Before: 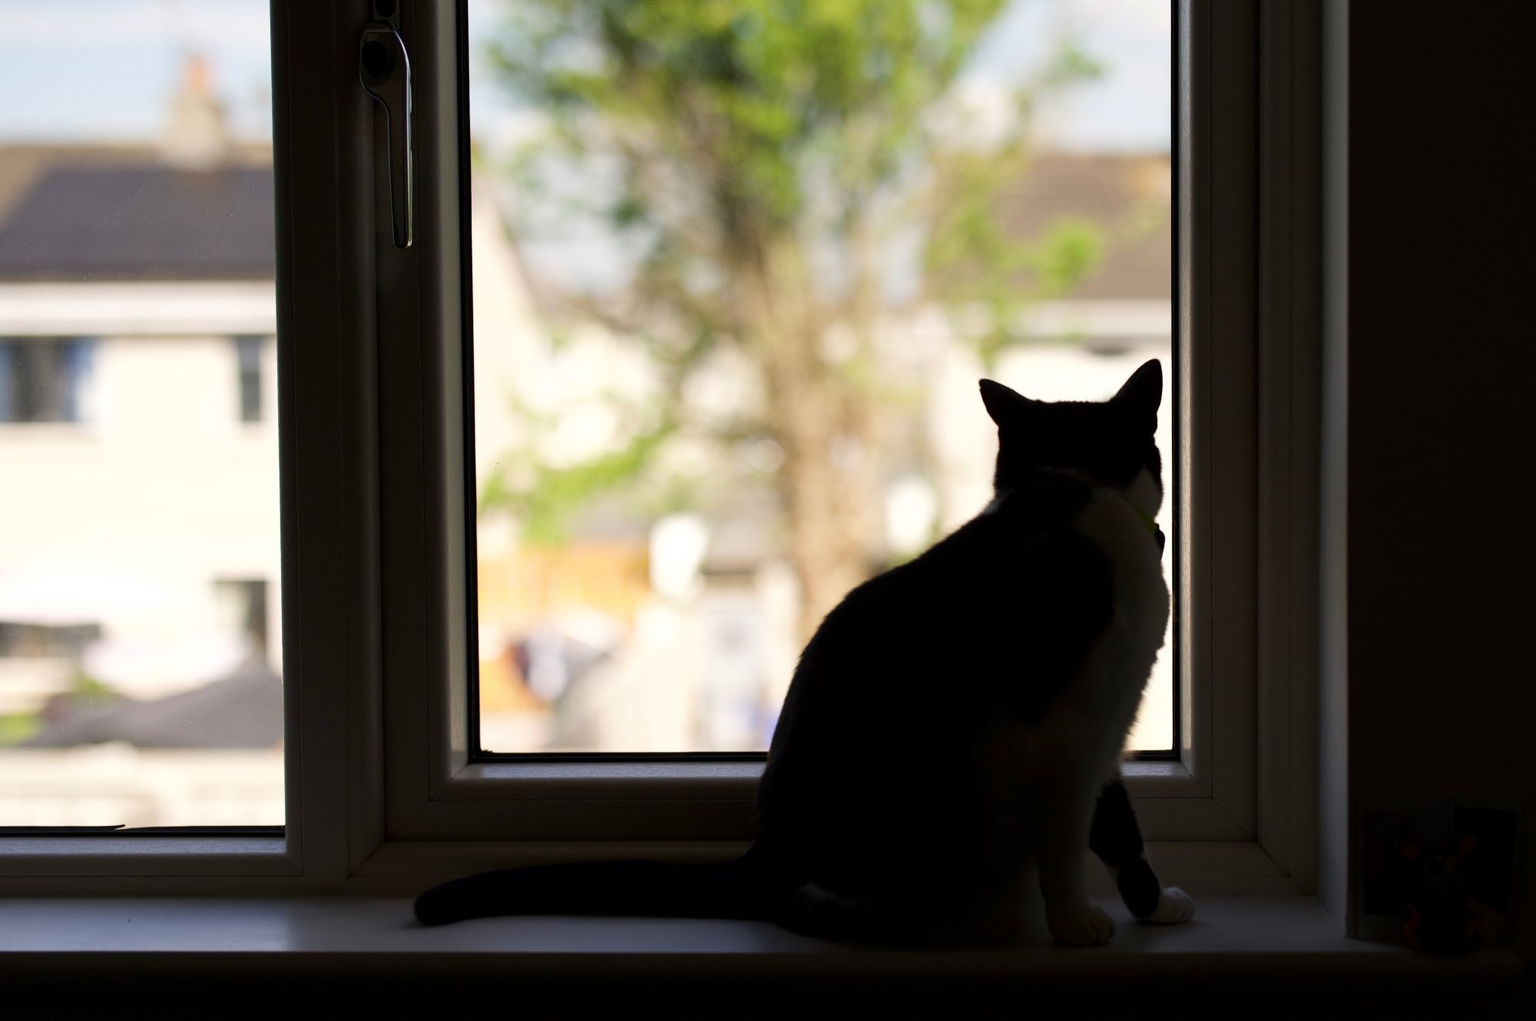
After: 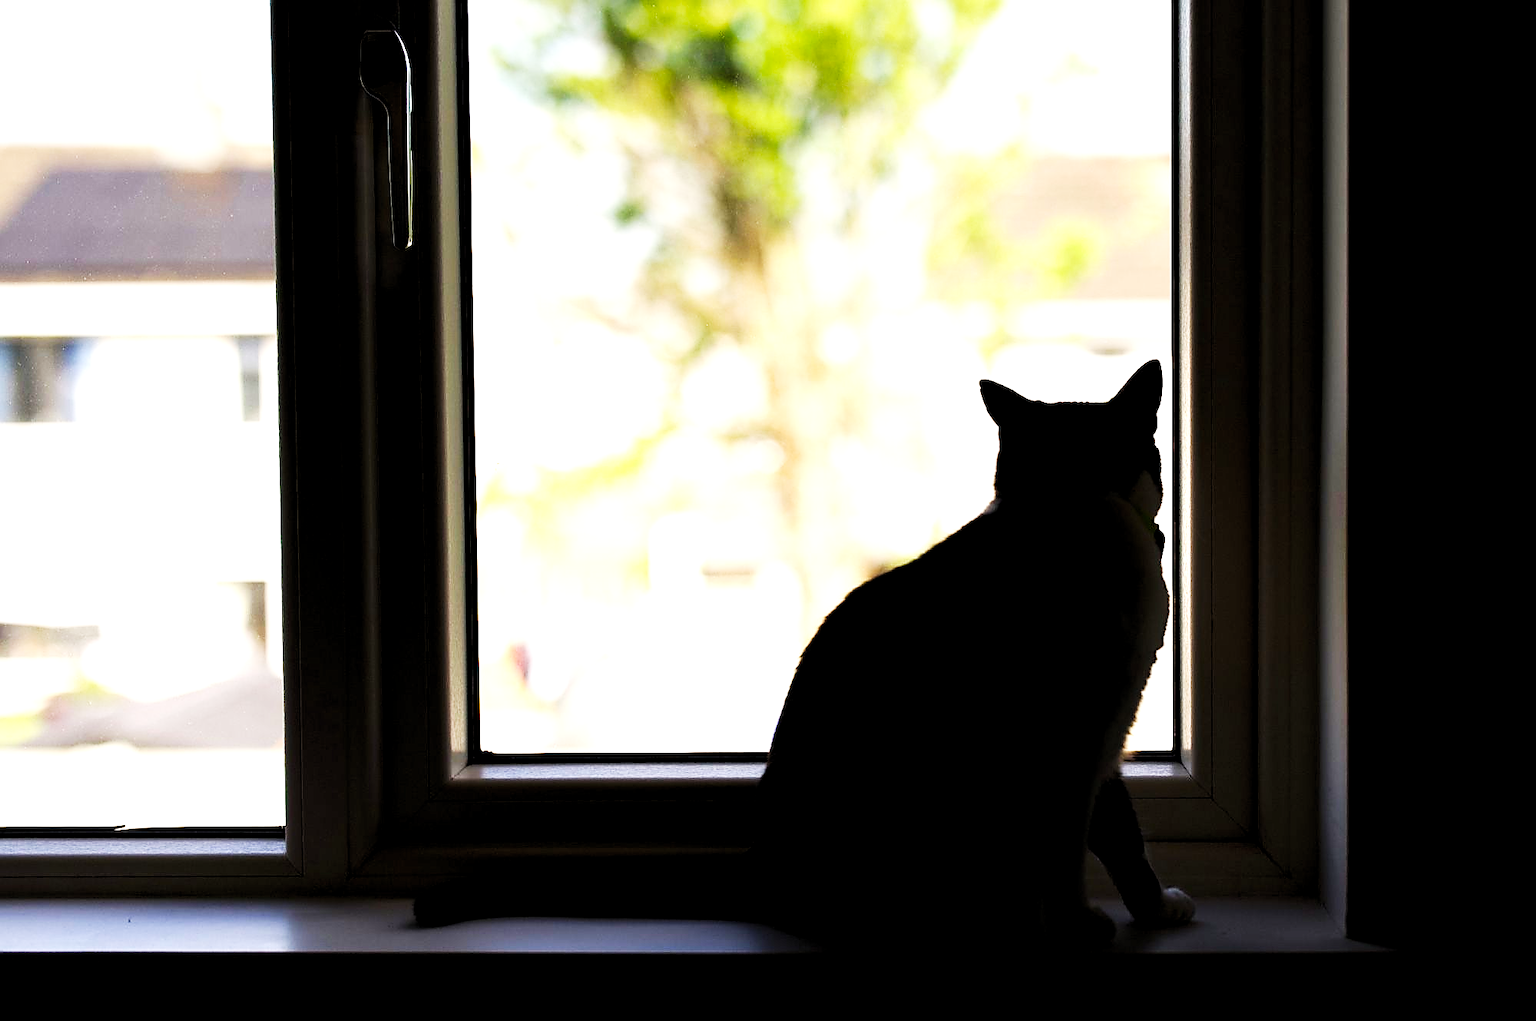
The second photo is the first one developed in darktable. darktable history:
levels: levels [0.031, 0.5, 0.969]
color balance rgb: highlights gain › luminance 17.5%, perceptual saturation grading › global saturation -2.429%, perceptual saturation grading › highlights -8.07%, perceptual saturation grading › mid-tones 8.303%, perceptual saturation grading › shadows 4.538%, global vibrance 20%
sharpen: radius 1.397, amount 1.26, threshold 0.606
base curve: curves: ch0 [(0, 0) (0.007, 0.004) (0.027, 0.03) (0.046, 0.07) (0.207, 0.54) (0.442, 0.872) (0.673, 0.972) (1, 1)], preserve colors none
